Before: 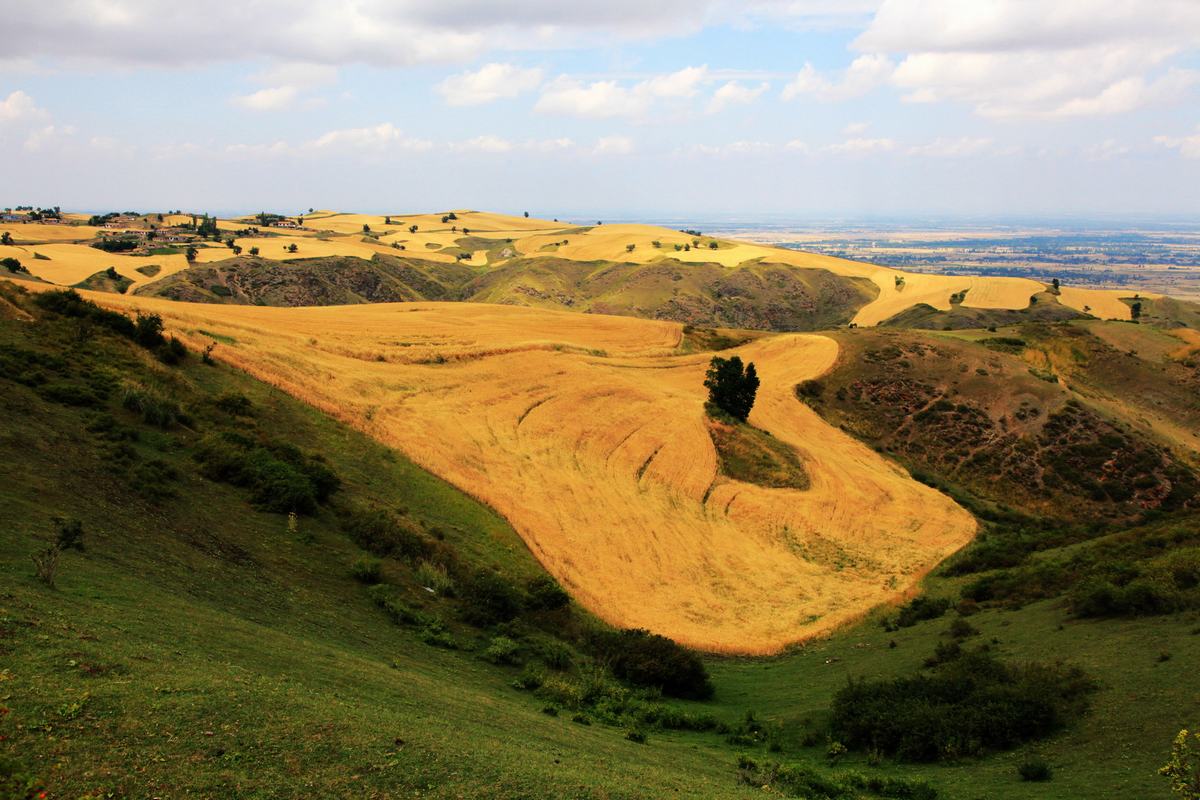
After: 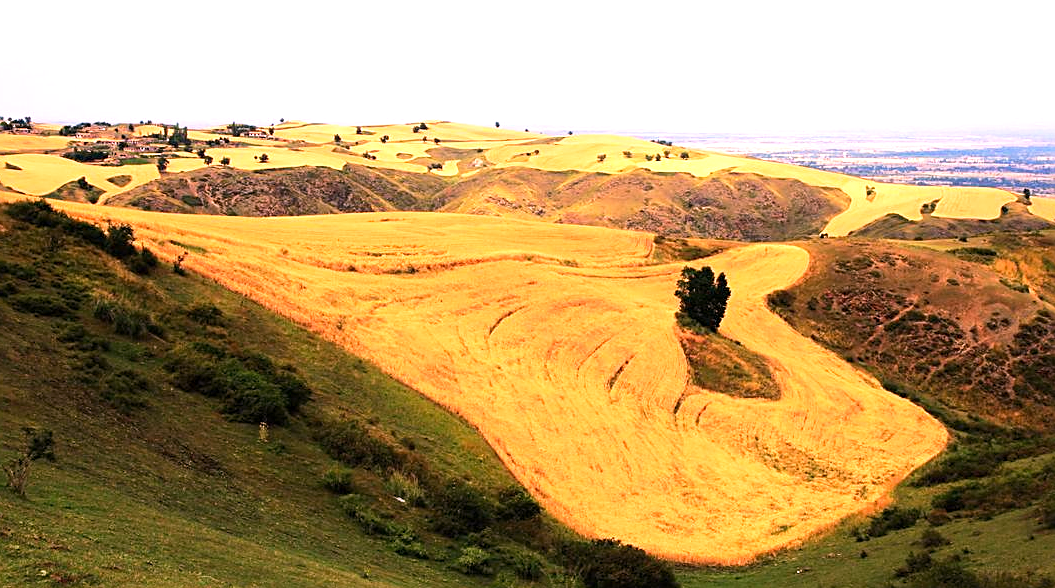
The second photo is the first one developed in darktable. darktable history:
exposure: exposure 0.661 EV, compensate highlight preservation false
crop and rotate: left 2.425%, top 11.305%, right 9.6%, bottom 15.08%
white balance: red 1.188, blue 1.11
tone curve: curves: ch0 [(0, 0) (0.003, 0.003) (0.011, 0.011) (0.025, 0.026) (0.044, 0.046) (0.069, 0.072) (0.1, 0.103) (0.136, 0.141) (0.177, 0.184) (0.224, 0.233) (0.277, 0.287) (0.335, 0.348) (0.399, 0.414) (0.468, 0.486) (0.543, 0.563) (0.623, 0.647) (0.709, 0.736) (0.801, 0.831) (0.898, 0.92) (1, 1)], preserve colors none
sharpen: on, module defaults
